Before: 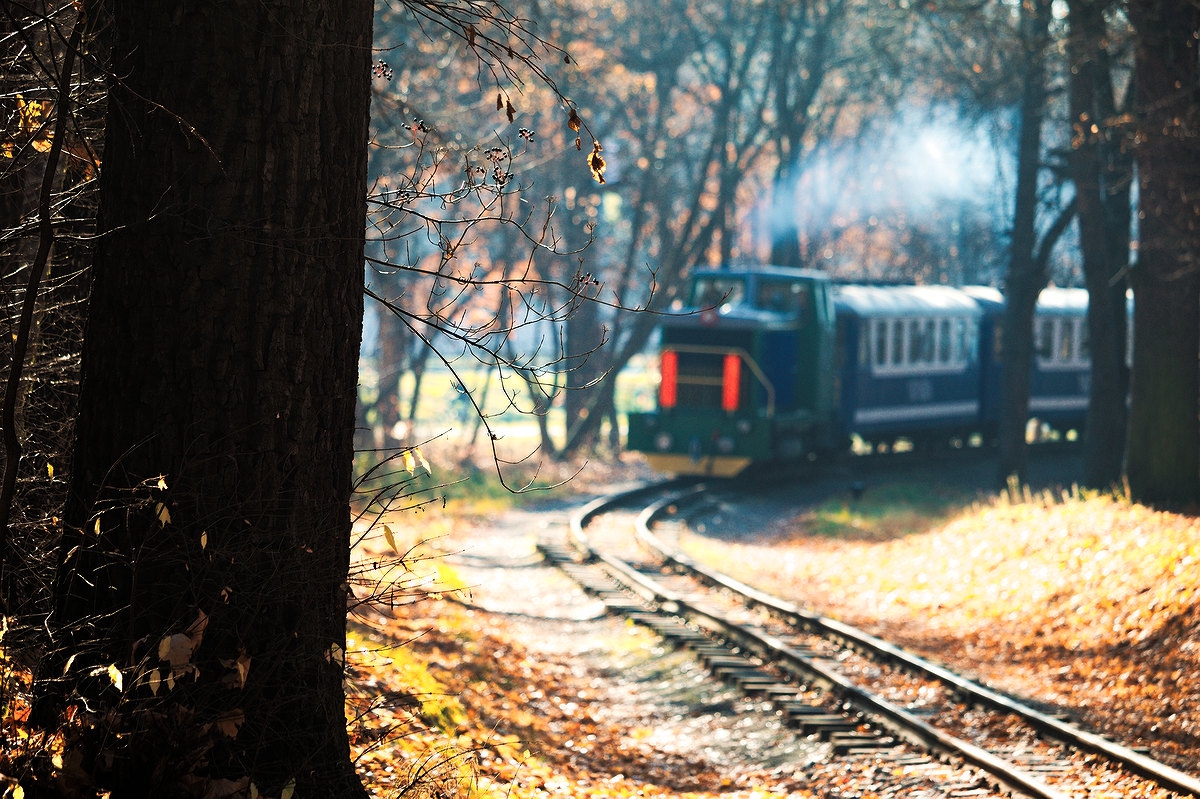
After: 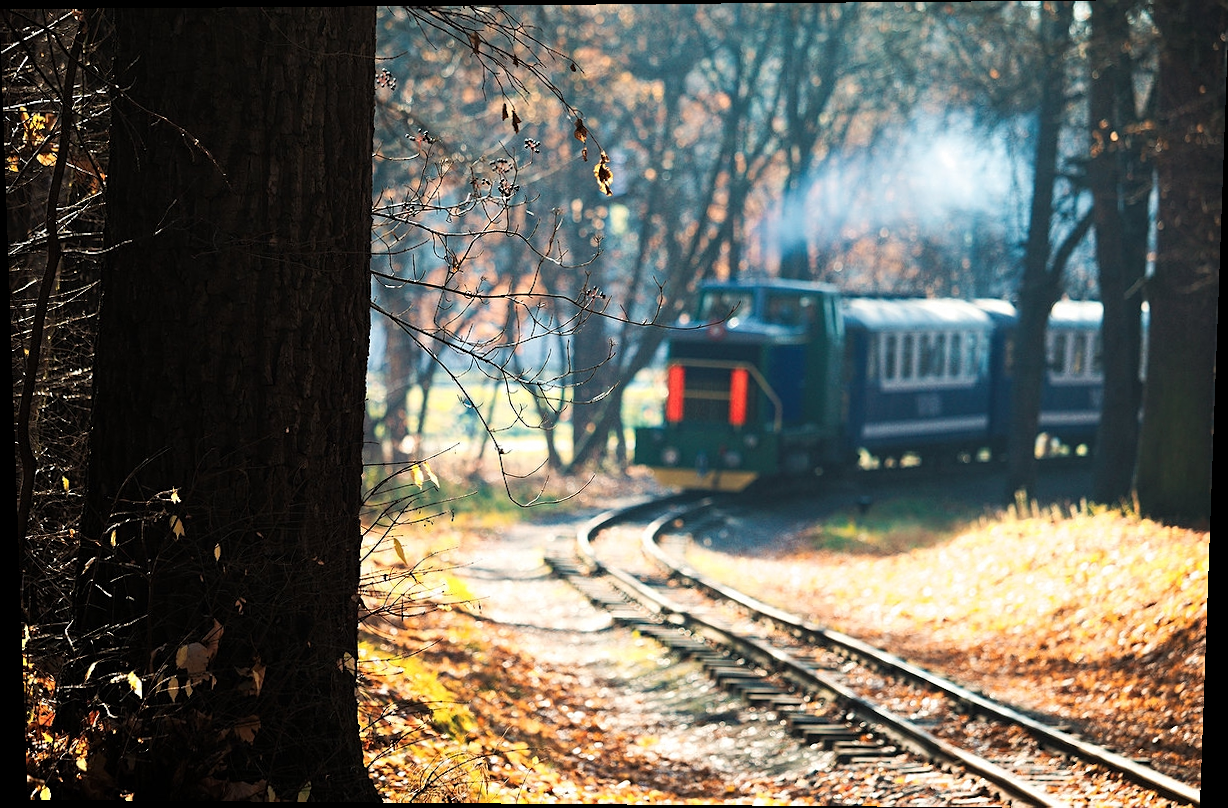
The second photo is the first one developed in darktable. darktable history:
rotate and perspective: lens shift (vertical) 0.048, lens shift (horizontal) -0.024, automatic cropping off
sharpen: amount 0.2
